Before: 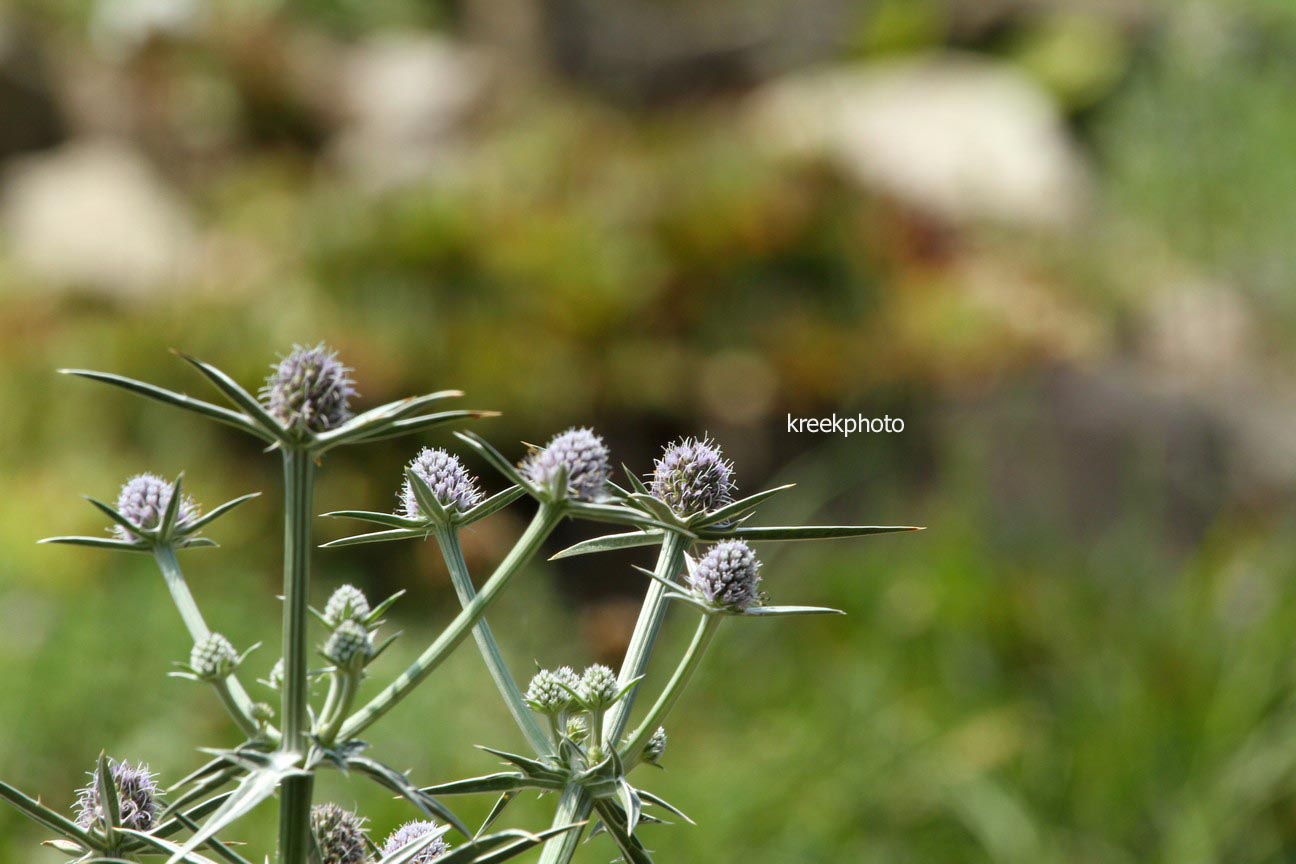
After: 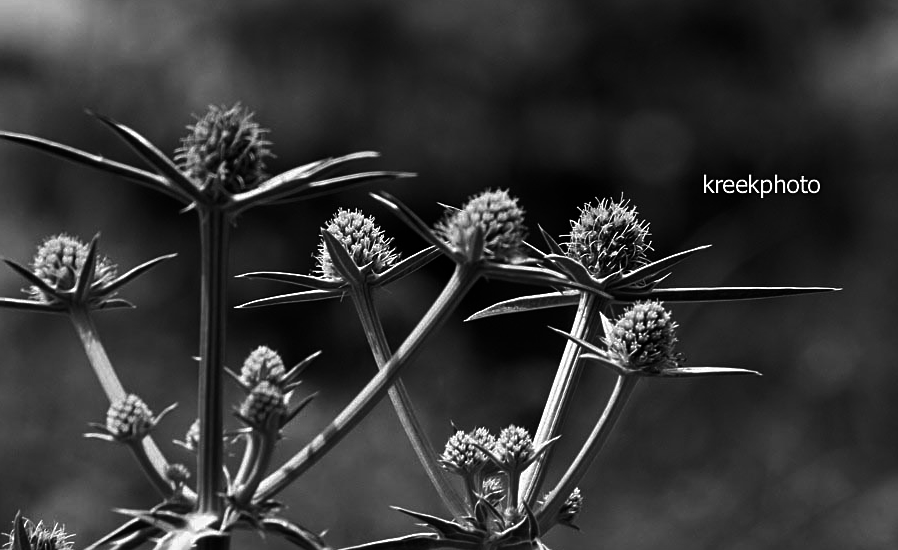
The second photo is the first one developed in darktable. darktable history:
exposure: compensate highlight preservation false
sharpen: on, module defaults
velvia: on, module defaults
crop: left 6.488%, top 27.668%, right 24.183%, bottom 8.656%
contrast brightness saturation: contrast -0.03, brightness -0.59, saturation -1
